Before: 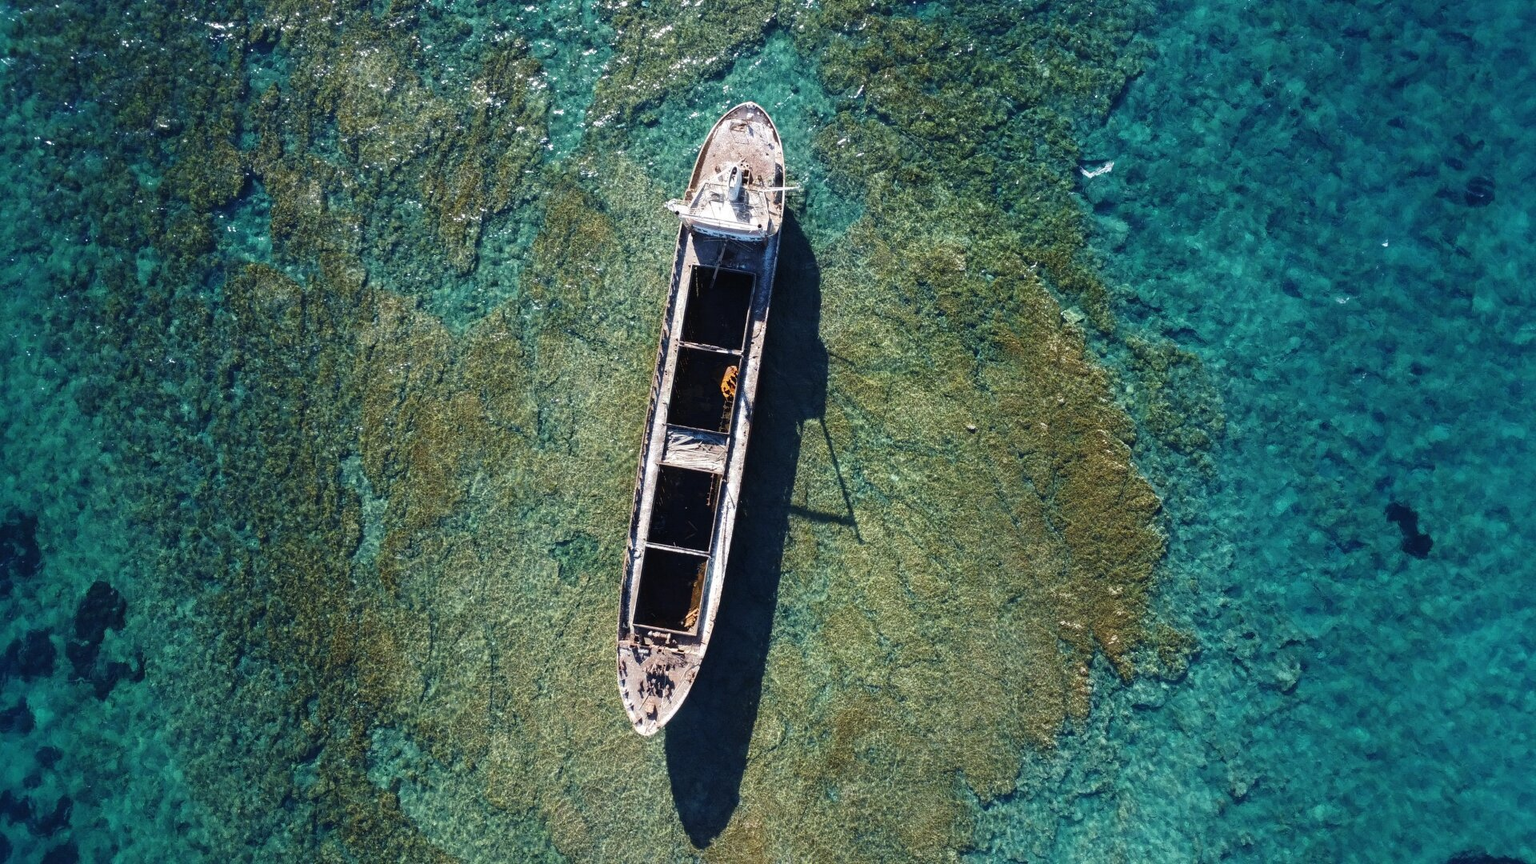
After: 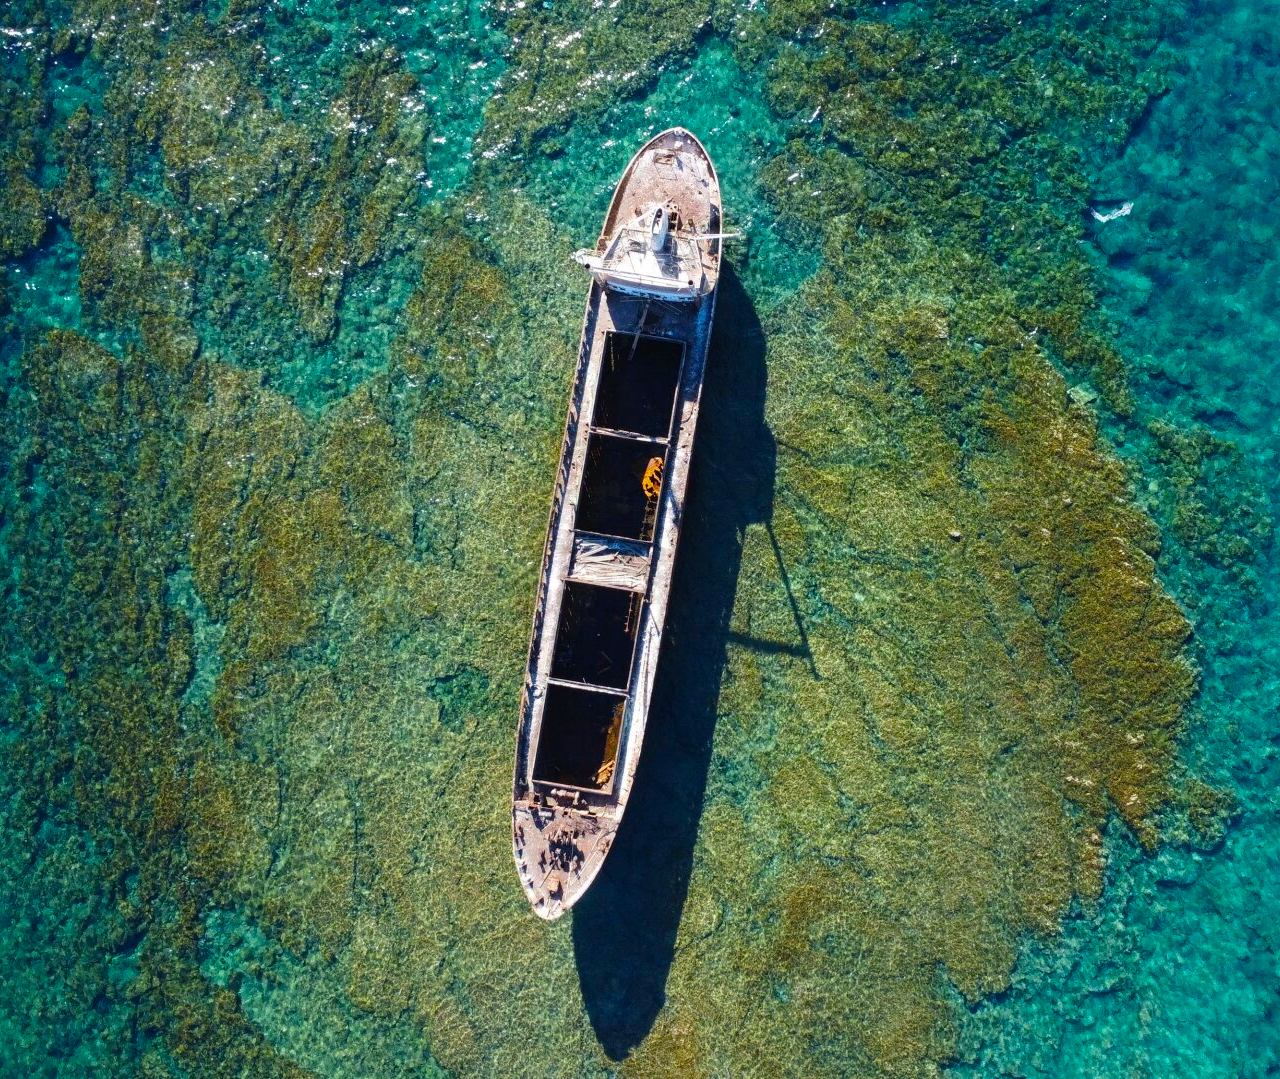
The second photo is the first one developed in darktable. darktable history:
crop and rotate: left 13.537%, right 19.796%
color balance rgb: linear chroma grading › global chroma 15%, perceptual saturation grading › global saturation 30%
